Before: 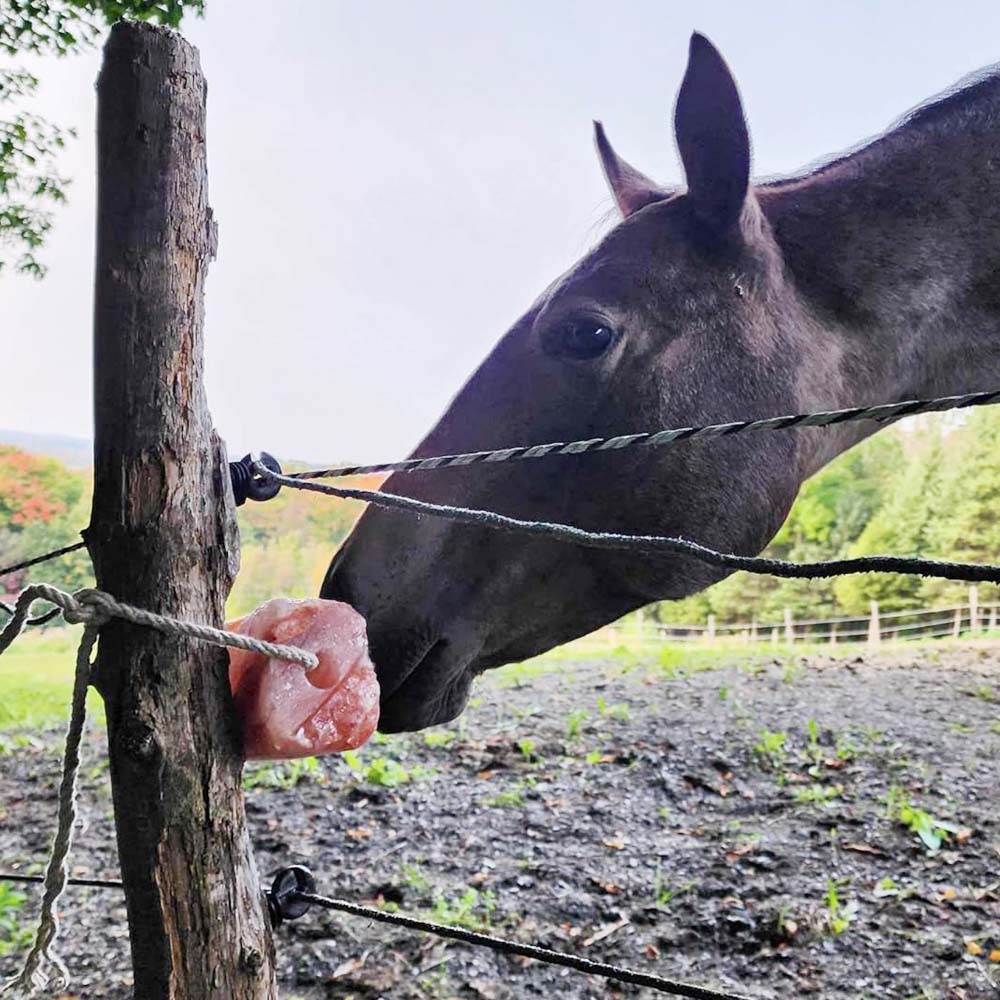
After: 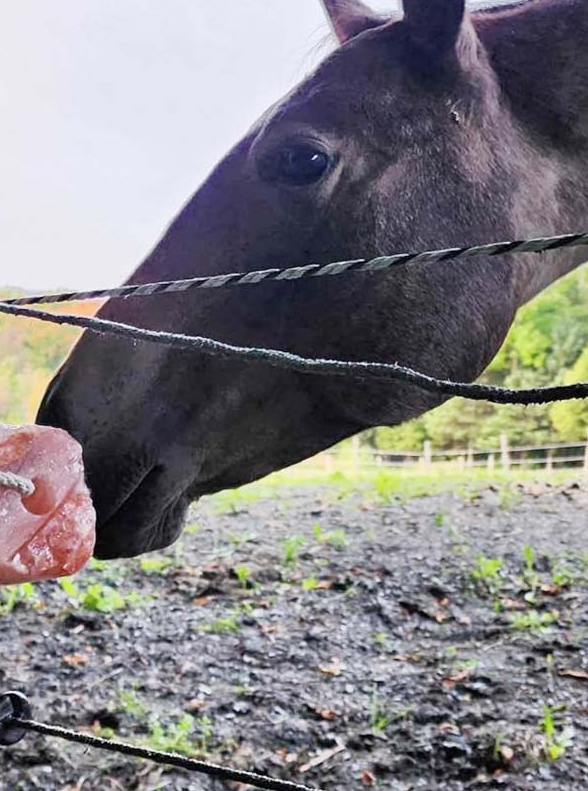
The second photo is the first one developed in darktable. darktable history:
crop and rotate: left 28.42%, top 17.469%, right 12.742%, bottom 3.348%
